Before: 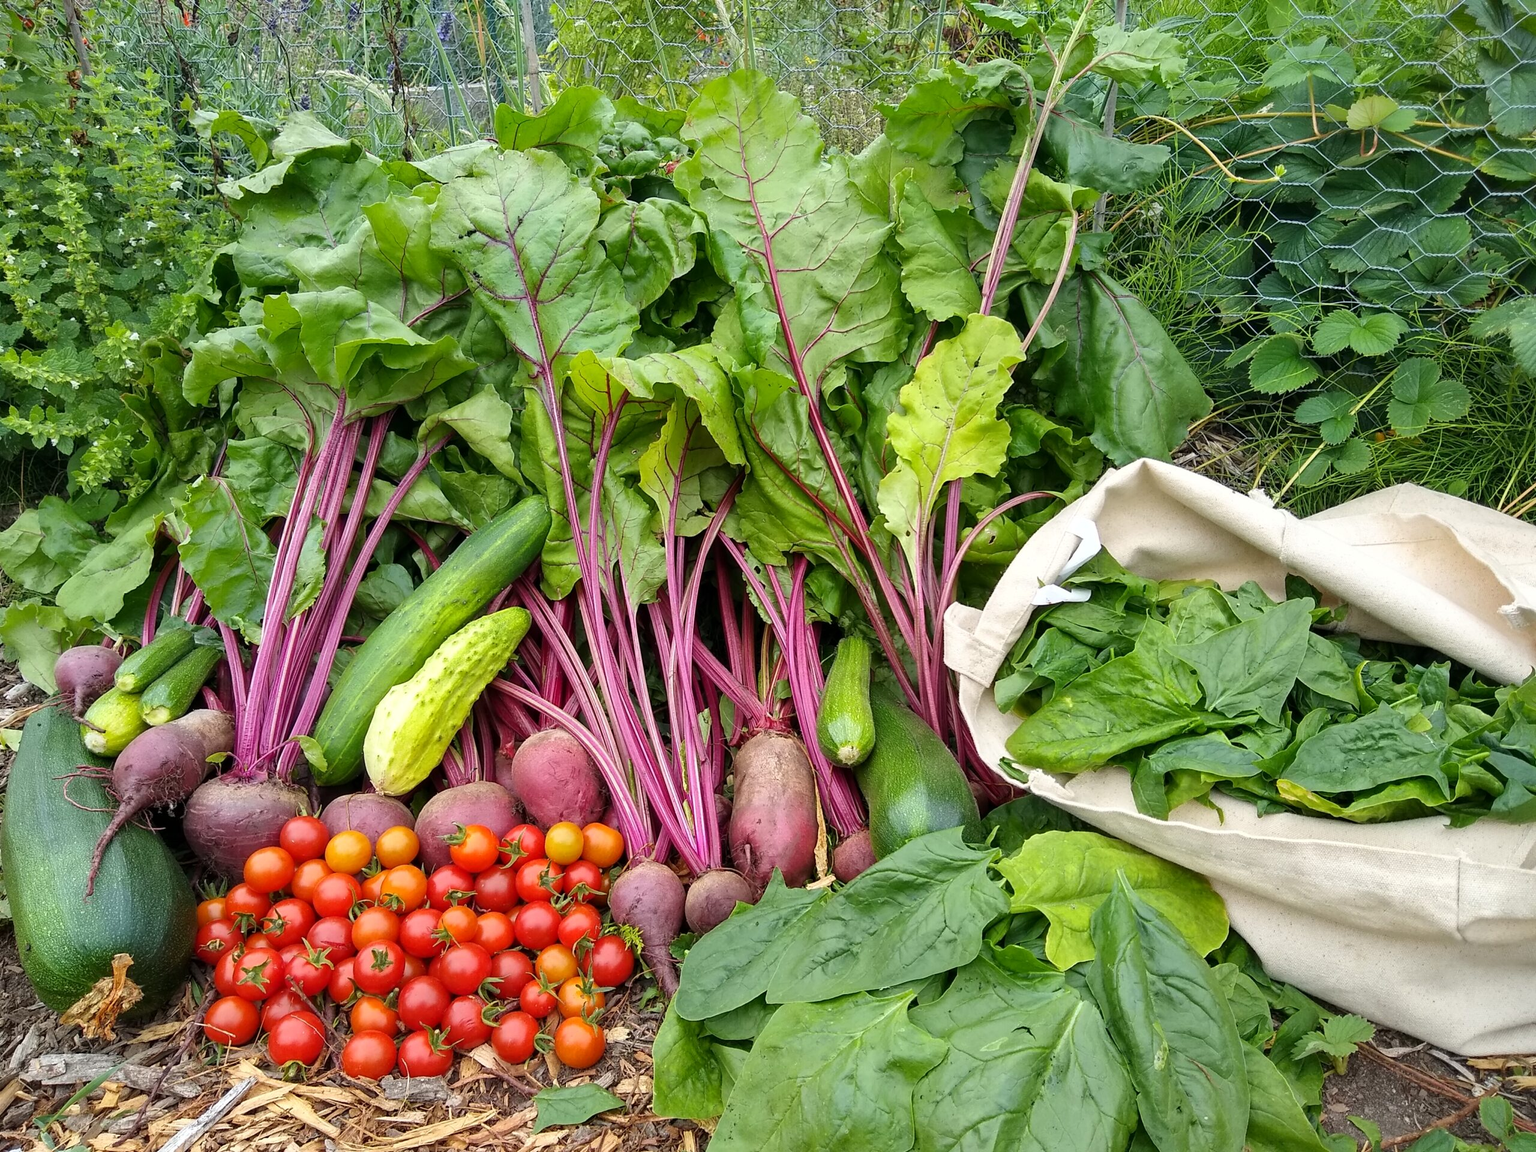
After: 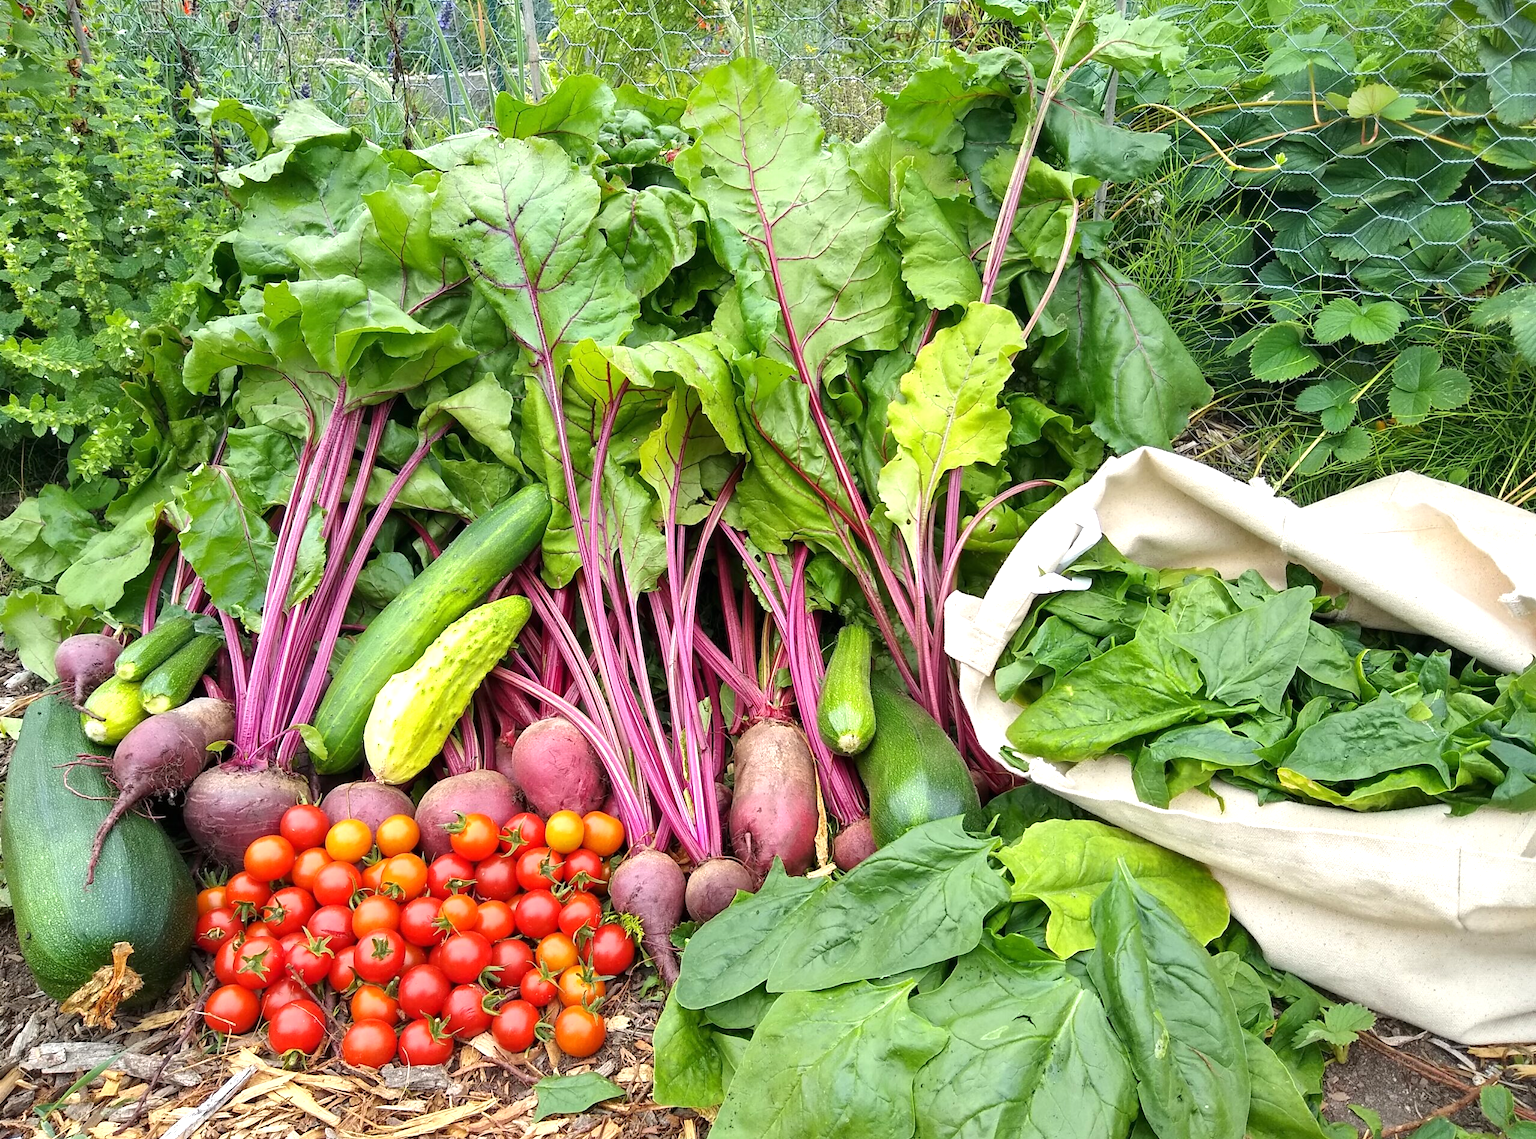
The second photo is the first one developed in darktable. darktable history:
exposure: black level correction 0, exposure 0.5 EV, compensate exposure bias true, compensate highlight preservation false
crop: top 1.049%, right 0.001%
